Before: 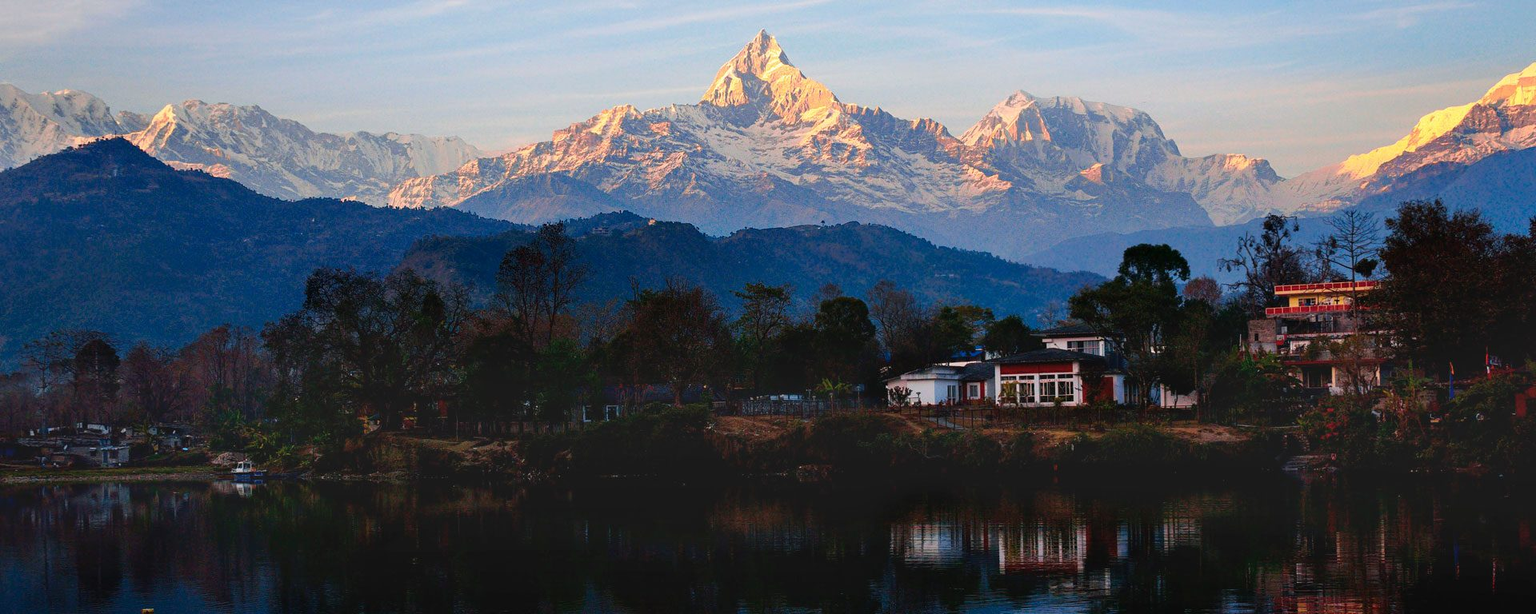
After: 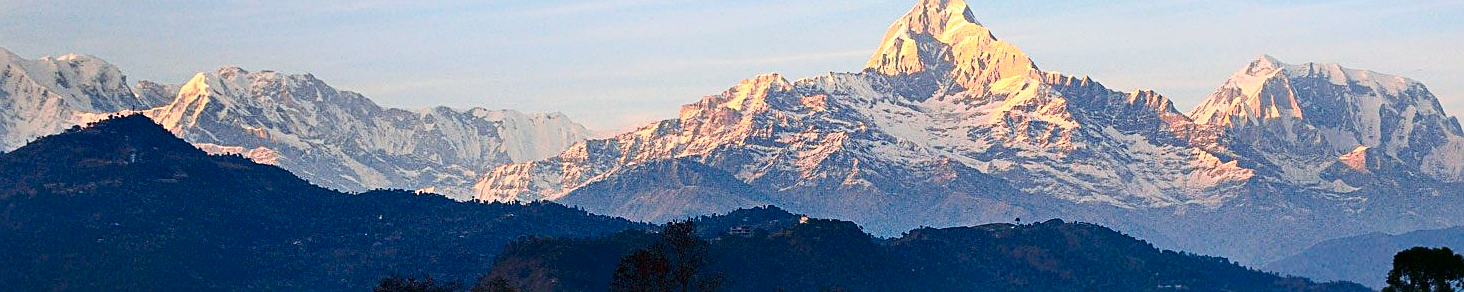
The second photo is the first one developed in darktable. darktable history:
sharpen: on, module defaults
contrast brightness saturation: contrast 0.22
crop: left 0.579%, top 7.627%, right 23.167%, bottom 54.275%
